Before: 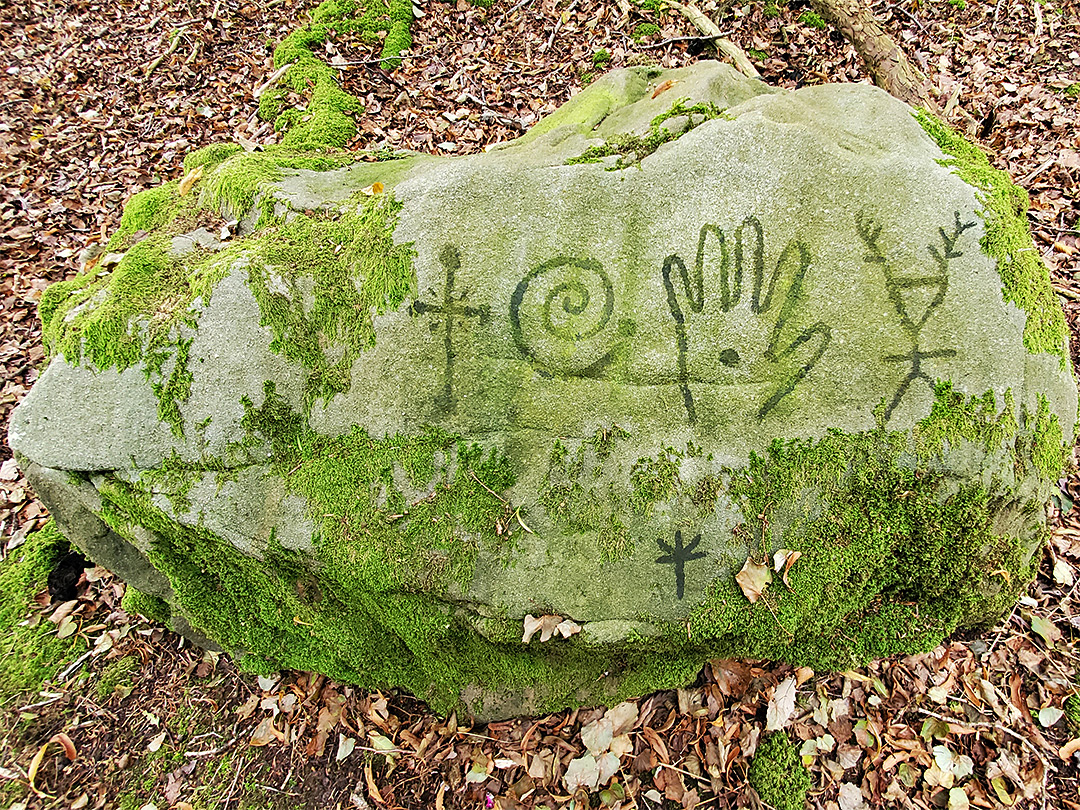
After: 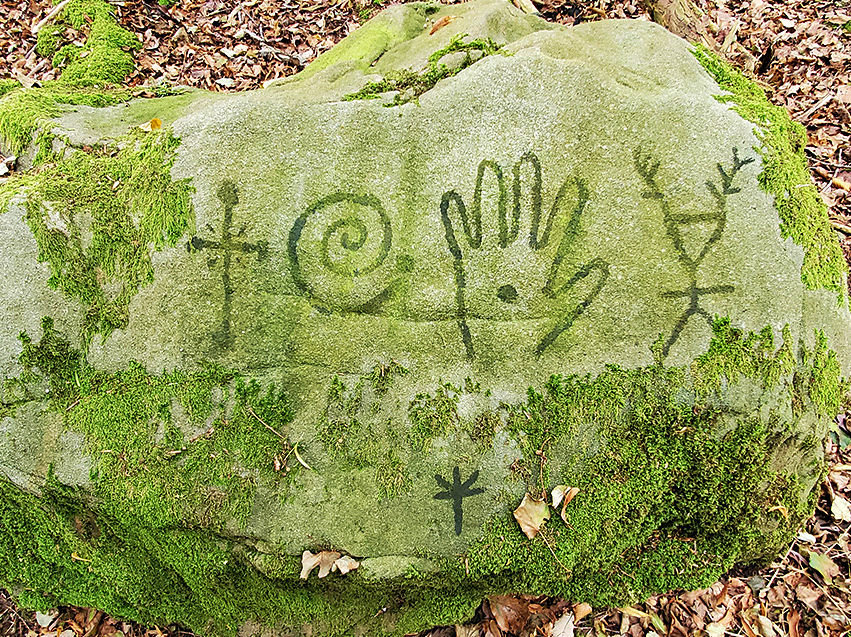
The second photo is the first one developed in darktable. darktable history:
velvia: on, module defaults
crop and rotate: left 20.74%, top 7.912%, right 0.375%, bottom 13.378%
